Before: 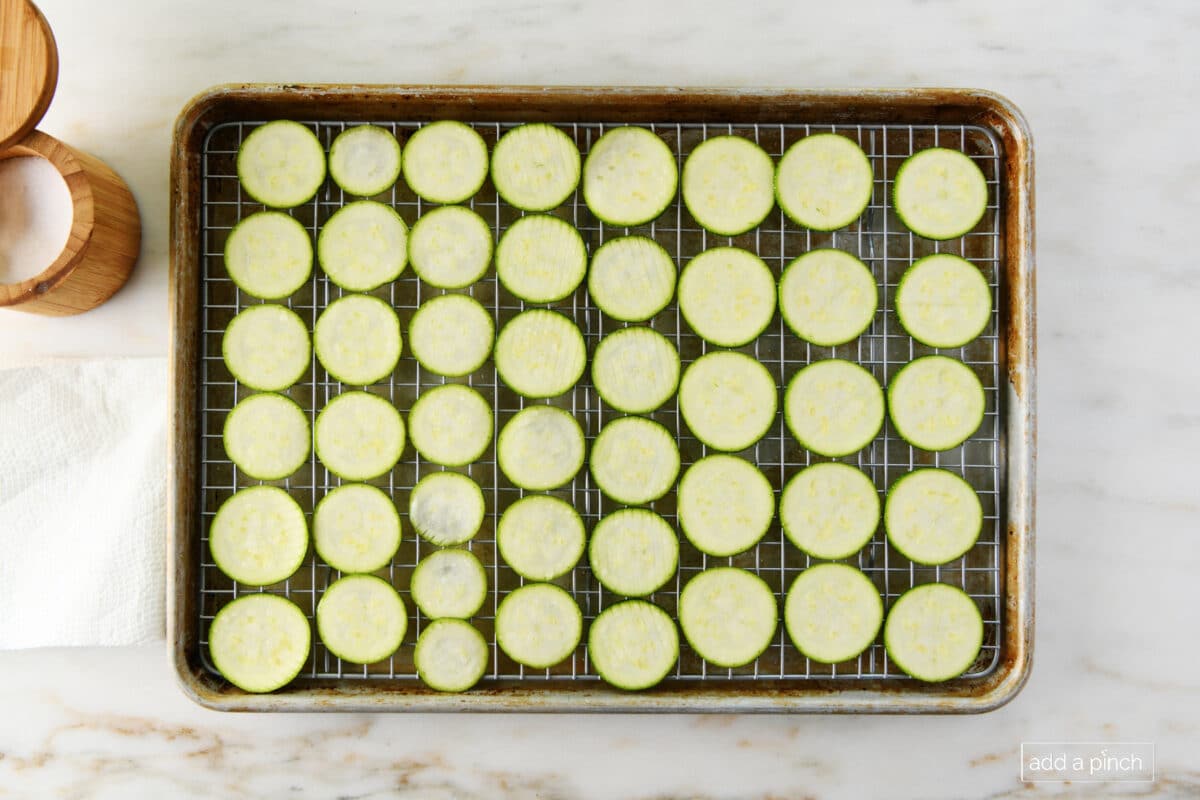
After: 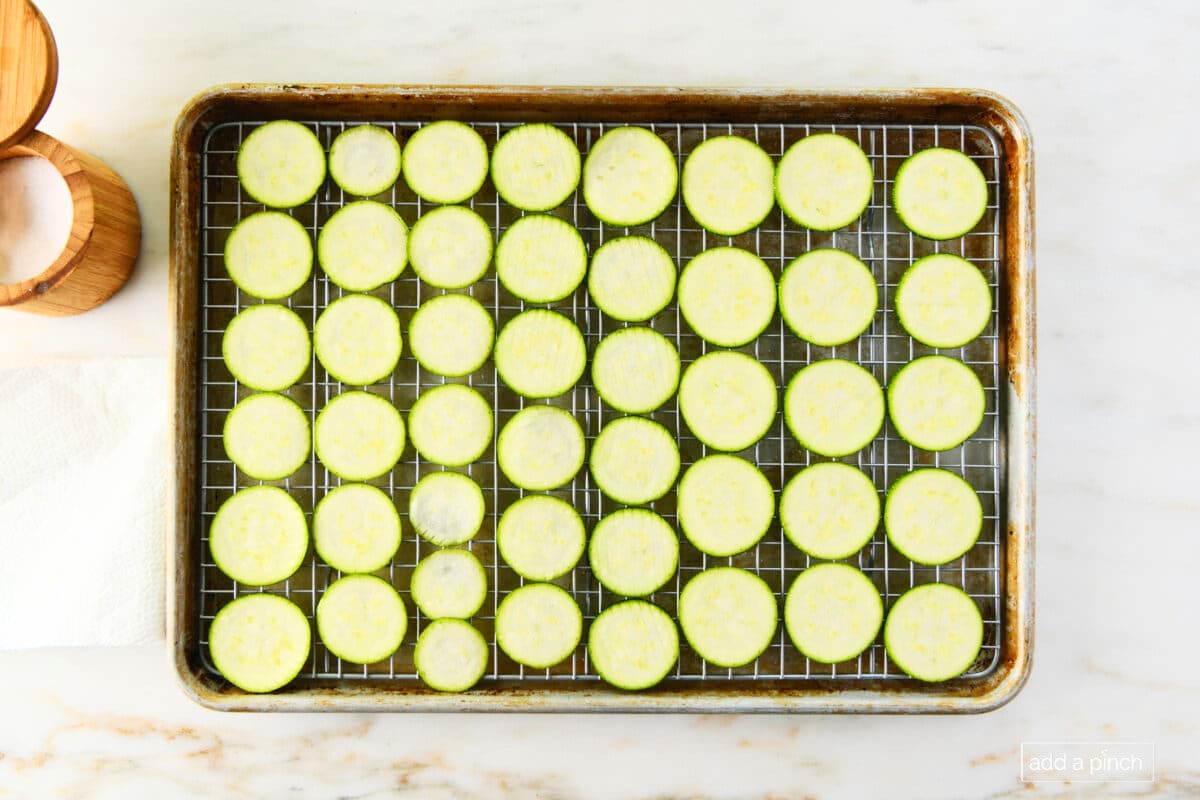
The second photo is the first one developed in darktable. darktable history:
exposure: compensate highlight preservation false
contrast brightness saturation: contrast 0.203, brightness 0.158, saturation 0.222
